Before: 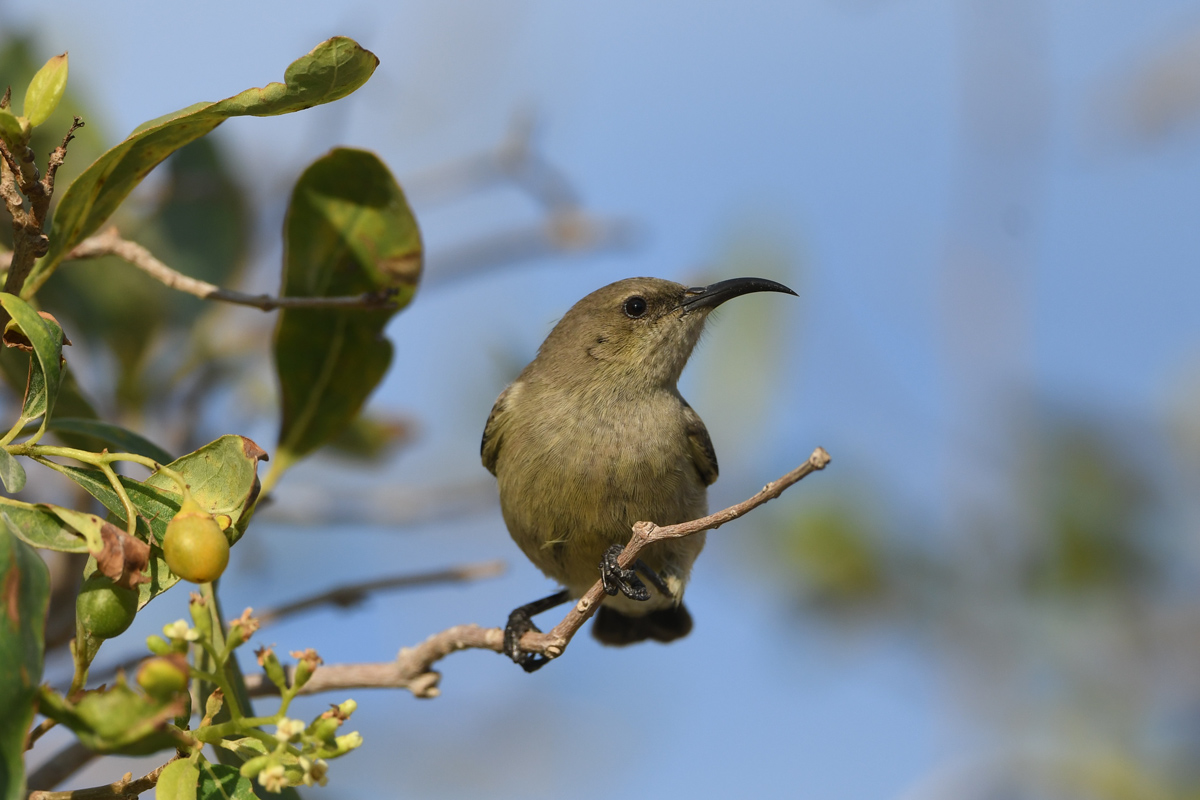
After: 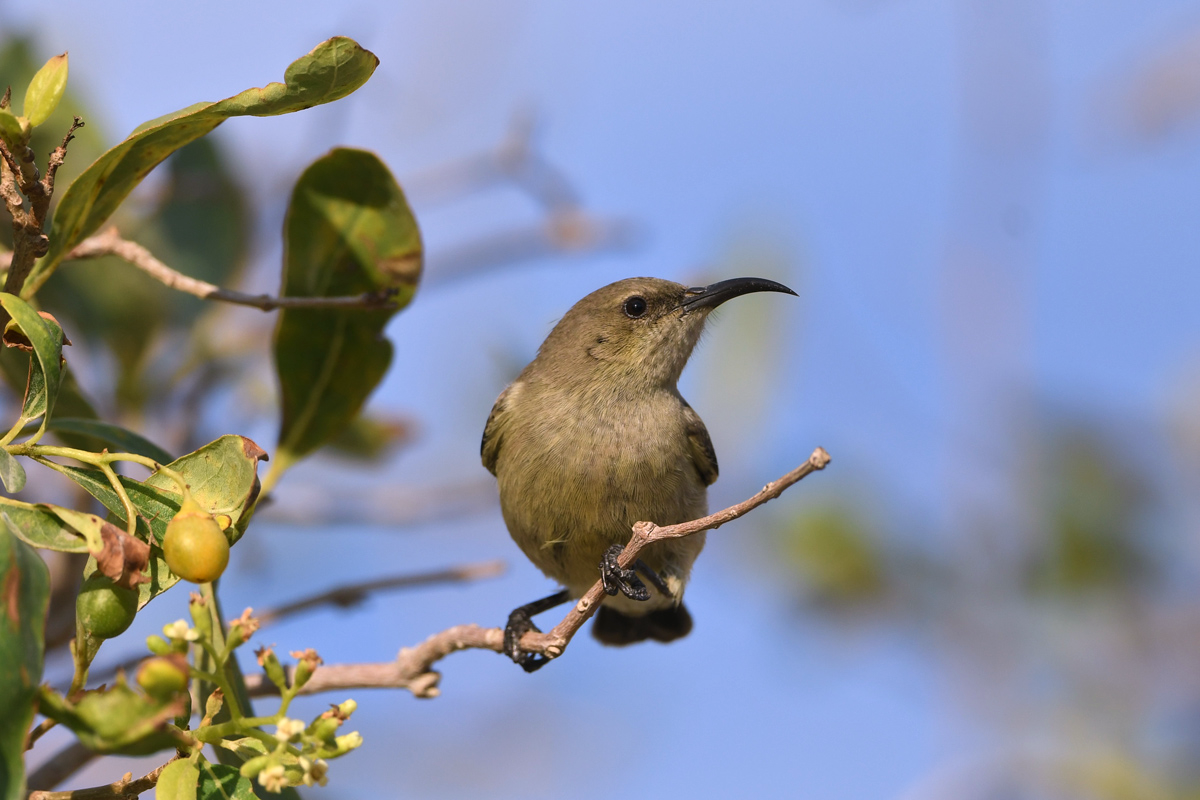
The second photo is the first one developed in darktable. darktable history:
tone equalizer: -8 EV -0.002 EV, -7 EV 0.005 EV, -6 EV -0.009 EV, -5 EV 0.011 EV, -4 EV -0.012 EV, -3 EV 0.007 EV, -2 EV -0.062 EV, -1 EV -0.293 EV, +0 EV -0.582 EV, smoothing diameter 2%, edges refinement/feathering 20, mask exposure compensation -1.57 EV, filter diffusion 5
white balance: red 1.05, blue 1.072
velvia: strength 9.25%
levels: levels [0, 0.476, 0.951]
